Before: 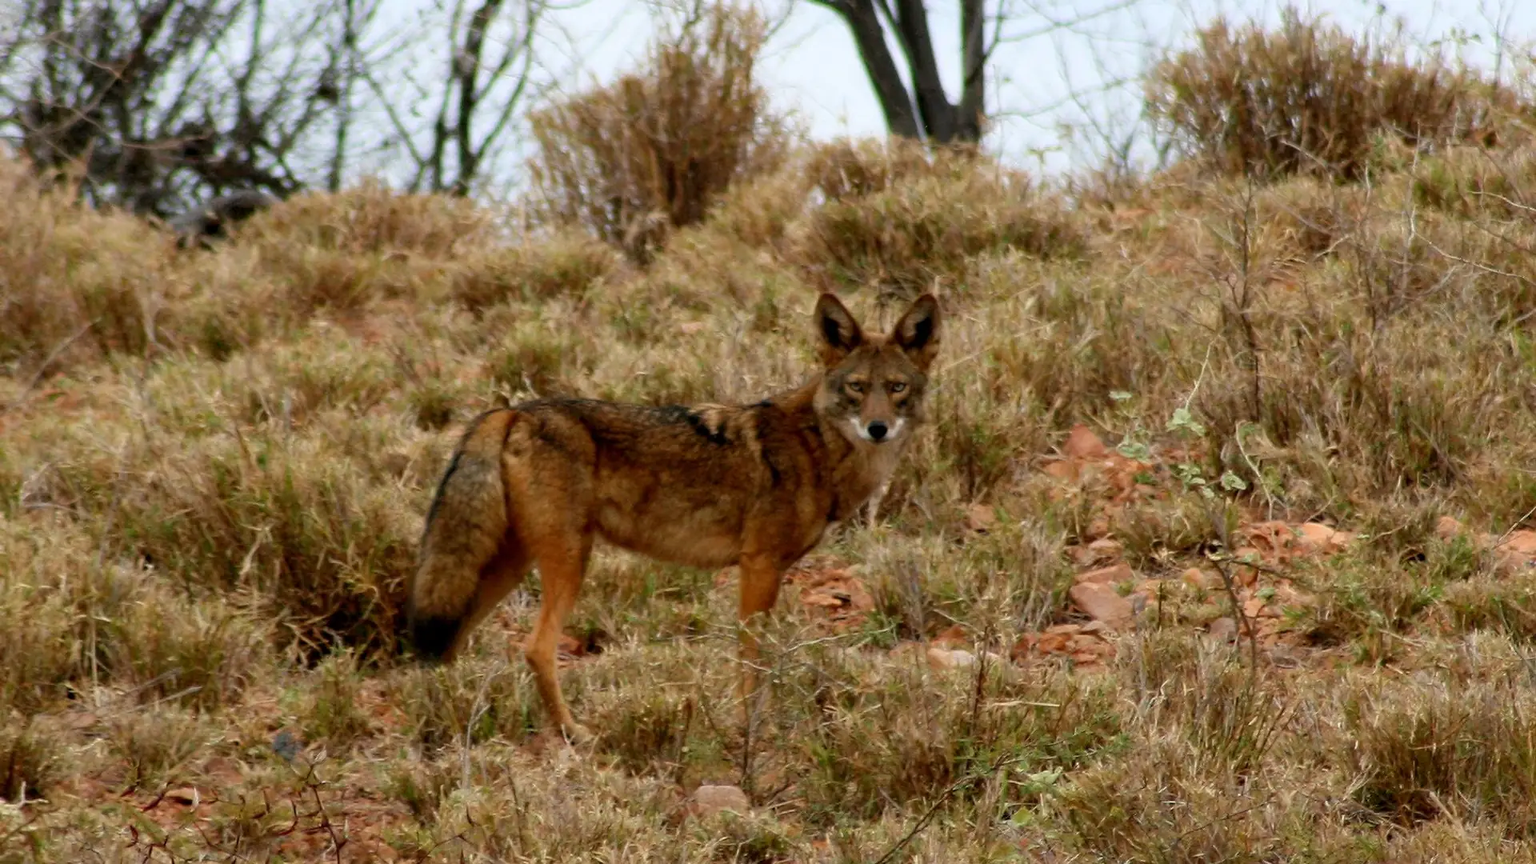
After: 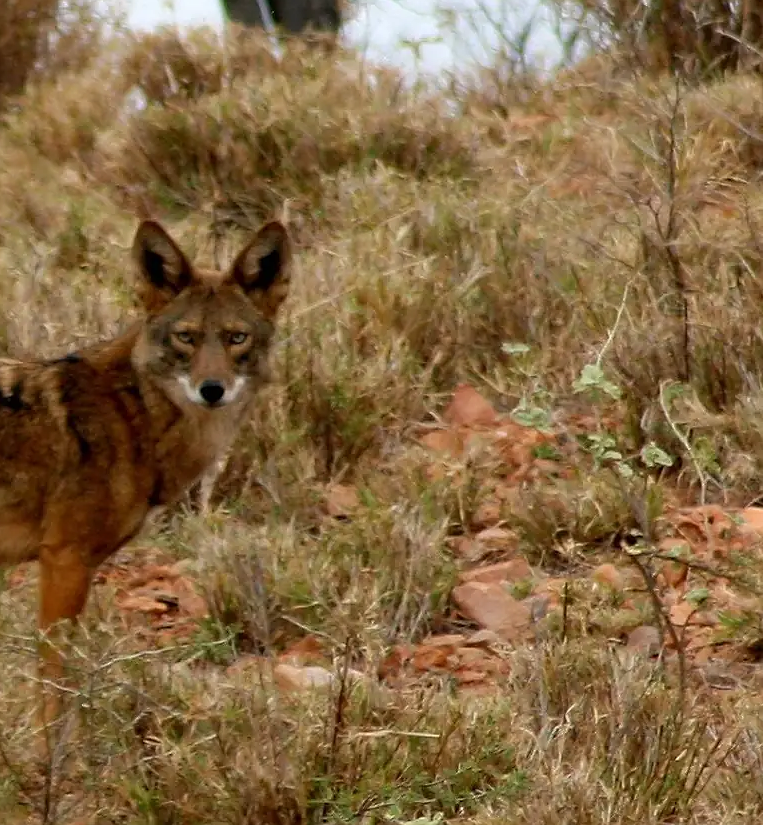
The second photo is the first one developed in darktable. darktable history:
crop: left 46.106%, top 13.537%, right 14.117%, bottom 10.054%
tone equalizer: edges refinement/feathering 500, mask exposure compensation -1.57 EV, preserve details no
sharpen: radius 1.047
